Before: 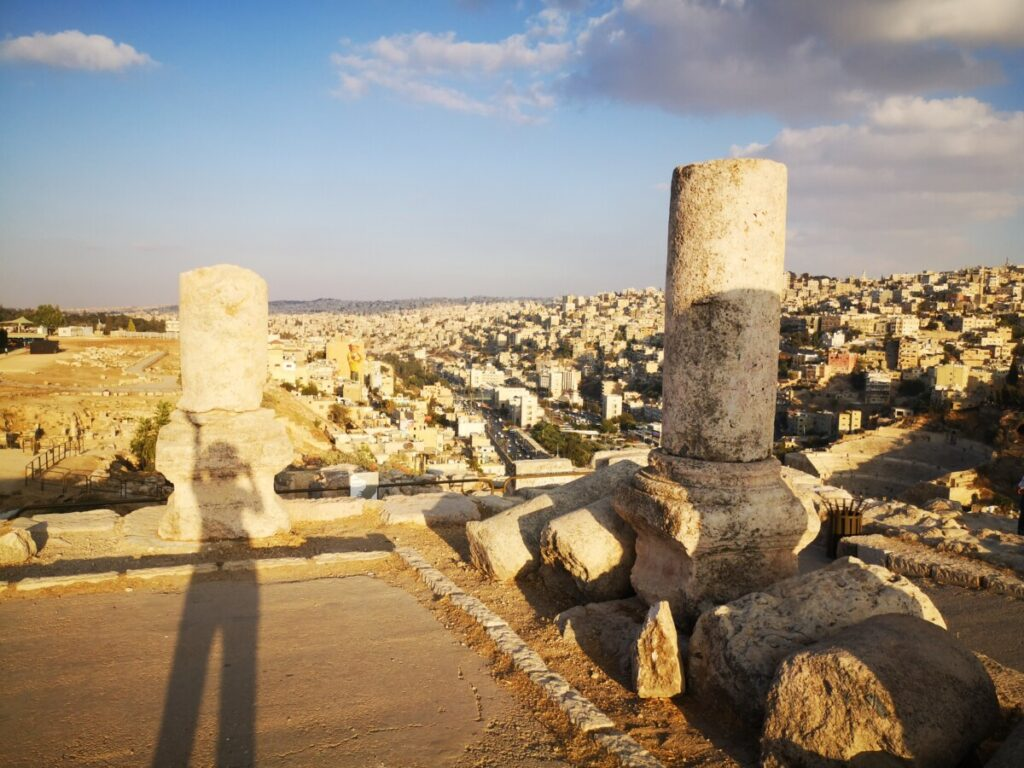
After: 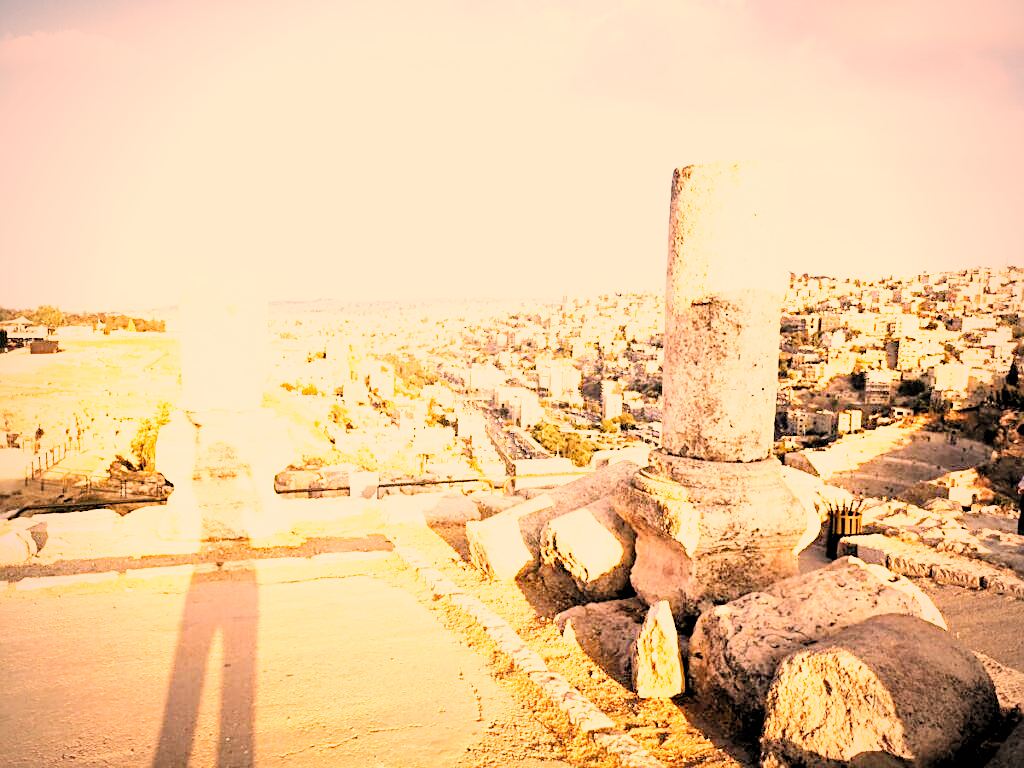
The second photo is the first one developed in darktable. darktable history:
base curve: curves: ch0 [(0, 0) (0.007, 0.004) (0.027, 0.03) (0.046, 0.07) (0.207, 0.54) (0.442, 0.872) (0.673, 0.972) (1, 1)], preserve colors none
vignetting: fall-off radius 63.6%
exposure: black level correction 0, exposure 1.2 EV, compensate exposure bias true, compensate highlight preservation false
tone equalizer: on, module defaults
rgb levels: preserve colors sum RGB, levels [[0.038, 0.433, 0.934], [0, 0.5, 1], [0, 0.5, 1]]
contrast brightness saturation: contrast 0.04, saturation 0.07
sharpen: on, module defaults
color correction: highlights a* 40, highlights b* 40, saturation 0.69
